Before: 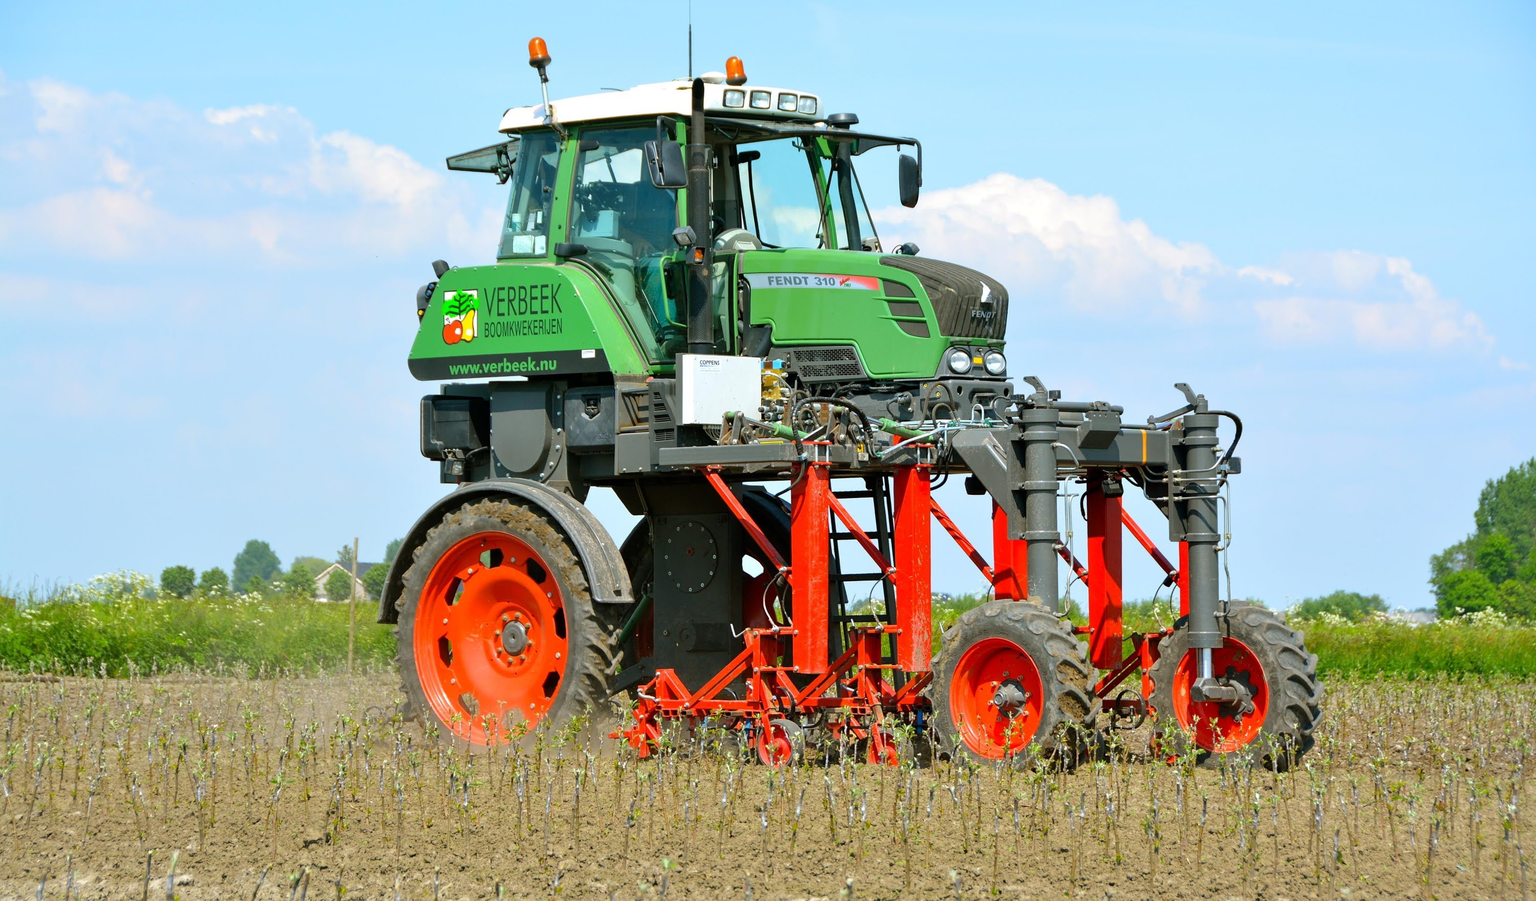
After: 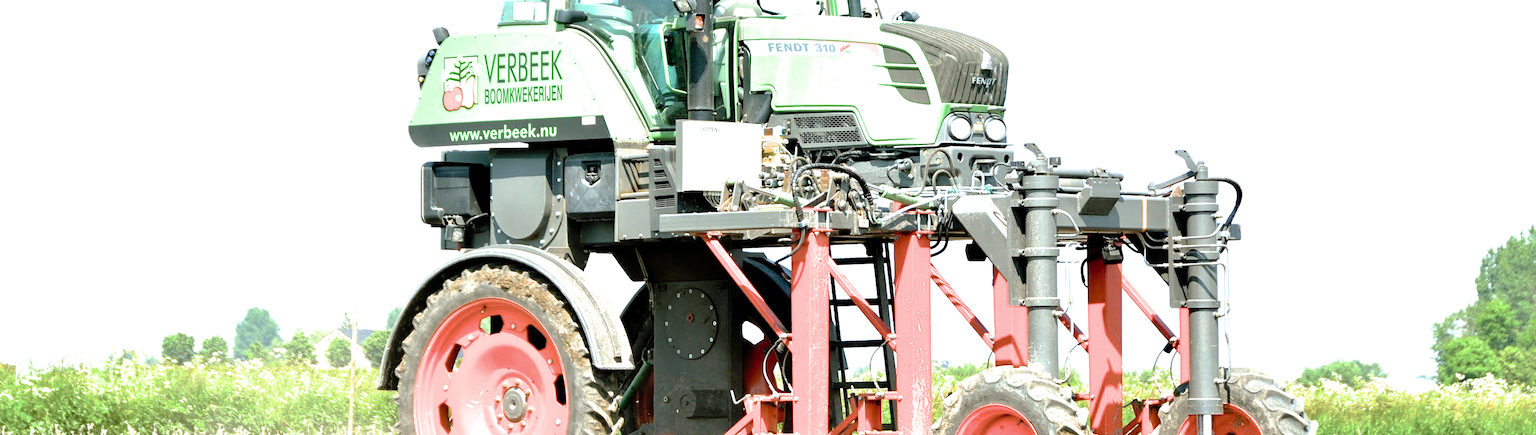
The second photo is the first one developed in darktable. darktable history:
filmic rgb: black relative exposure -8.23 EV, white relative exposure 2.2 EV, target white luminance 99.886%, hardness 7.07, latitude 74.34%, contrast 1.317, highlights saturation mix -2.5%, shadows ↔ highlights balance 30.5%, color science v6 (2022), iterations of high-quality reconstruction 0
exposure: black level correction 0, exposure 1.199 EV, compensate highlight preservation false
tone curve: curves: ch0 [(0, 0) (0.004, 0.008) (0.077, 0.156) (0.169, 0.29) (0.774, 0.774) (1, 1)], preserve colors none
crop and rotate: top 25.933%, bottom 25.725%
